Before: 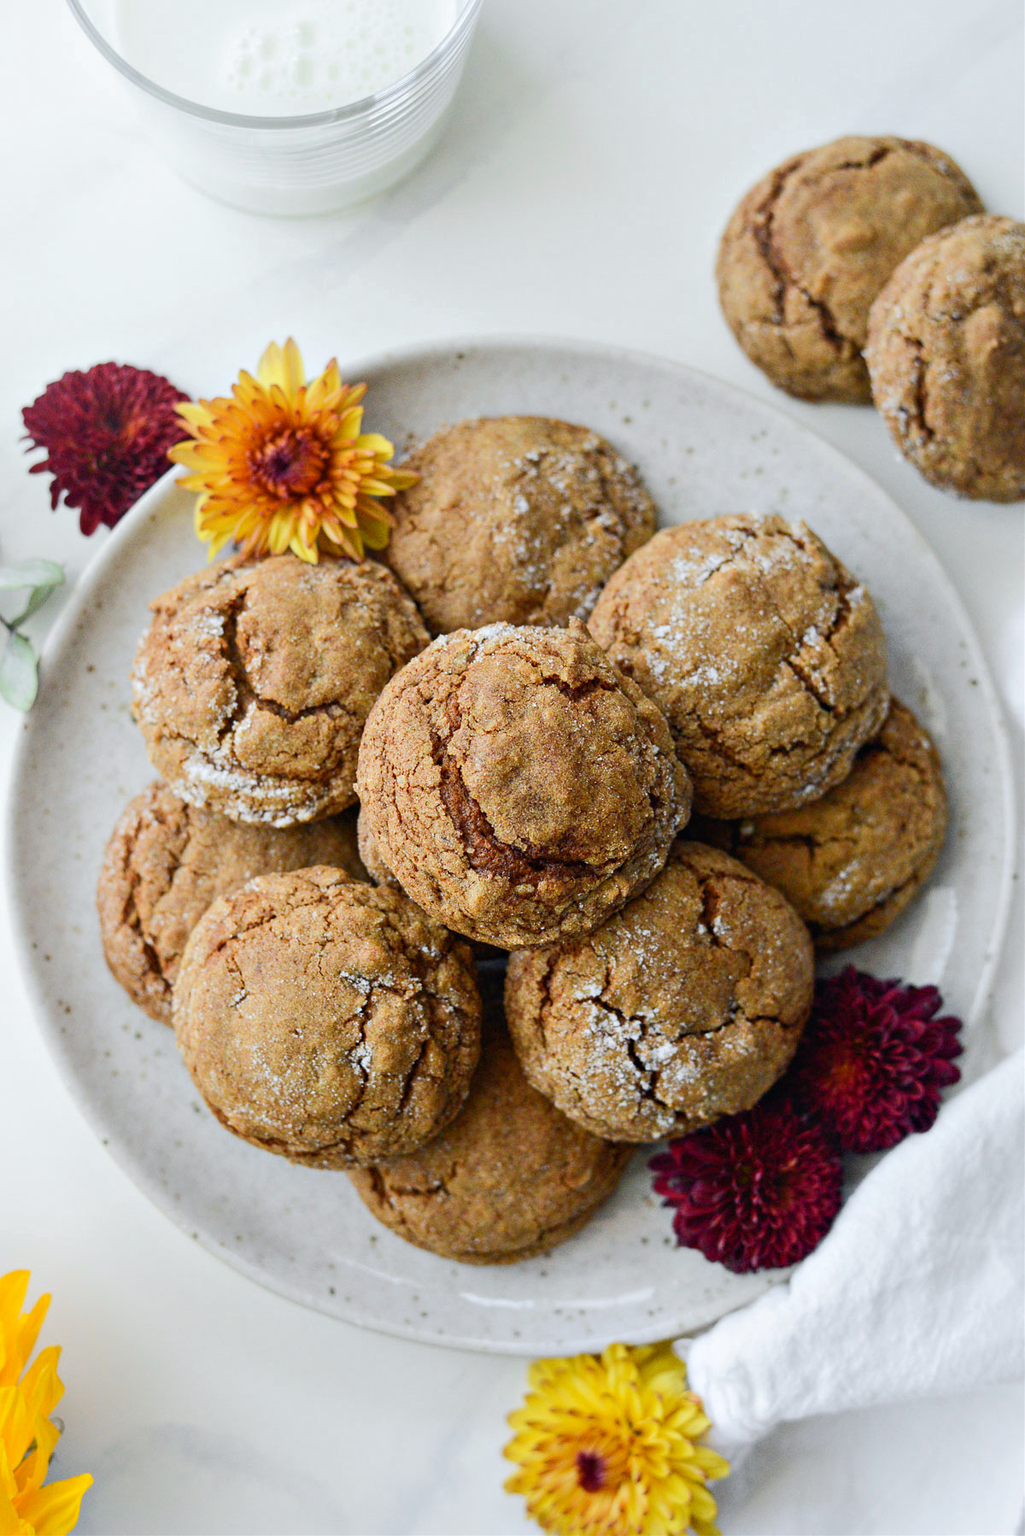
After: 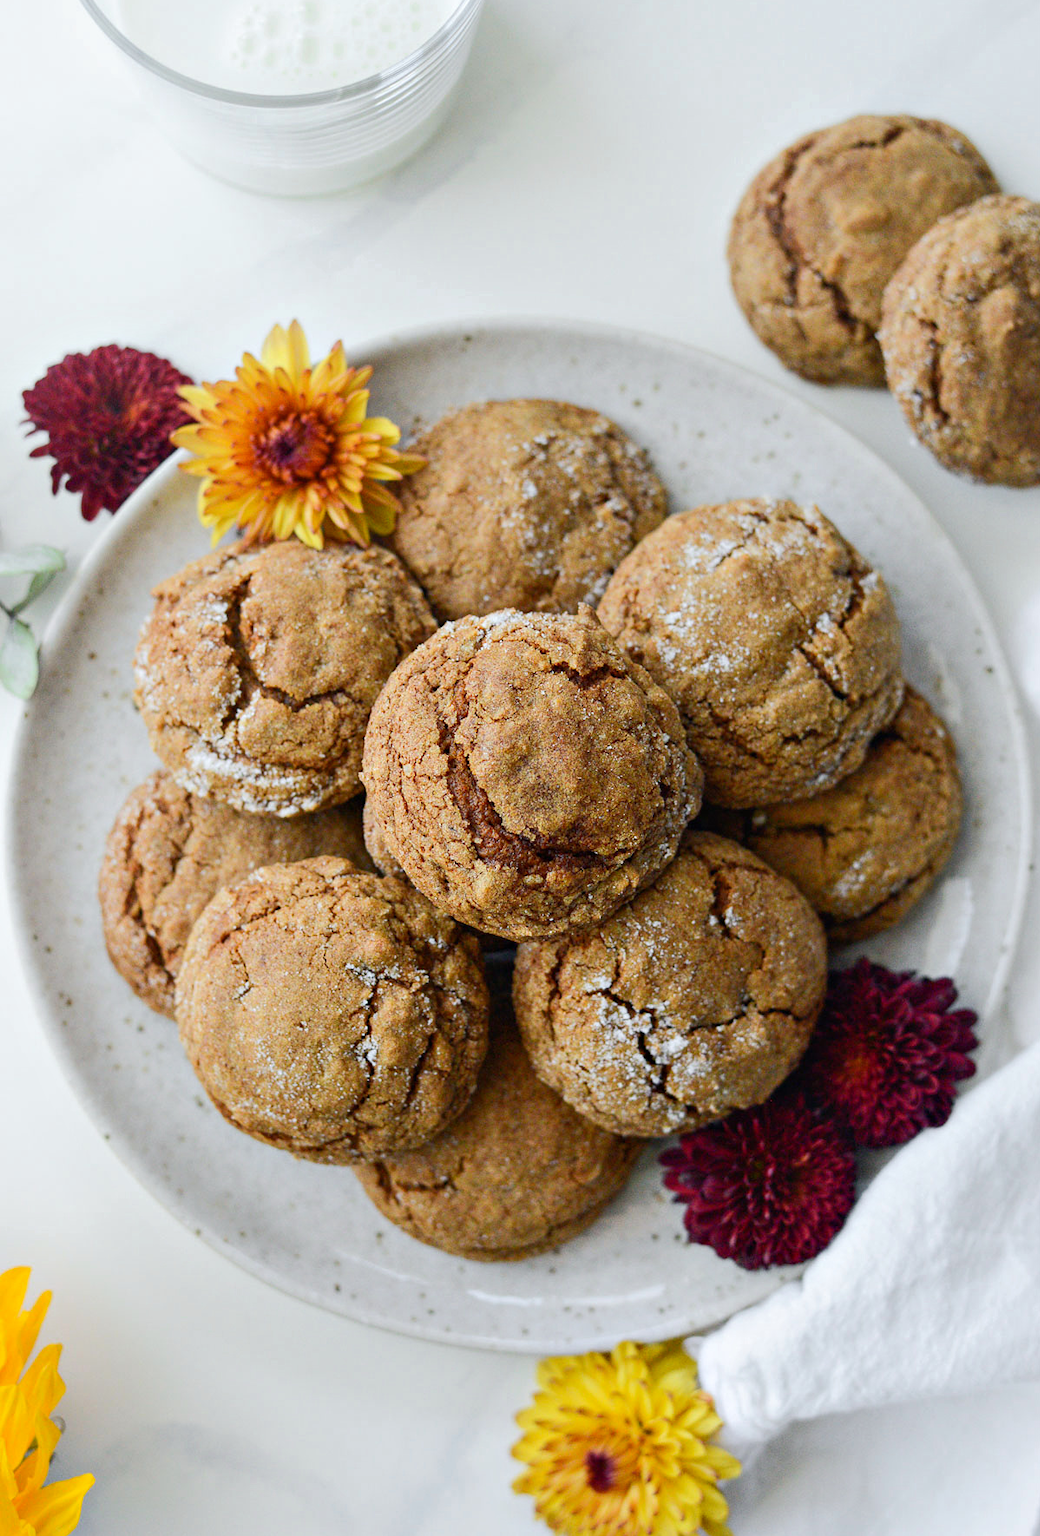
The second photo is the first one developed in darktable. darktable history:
crop: top 1.531%, right 0.056%
